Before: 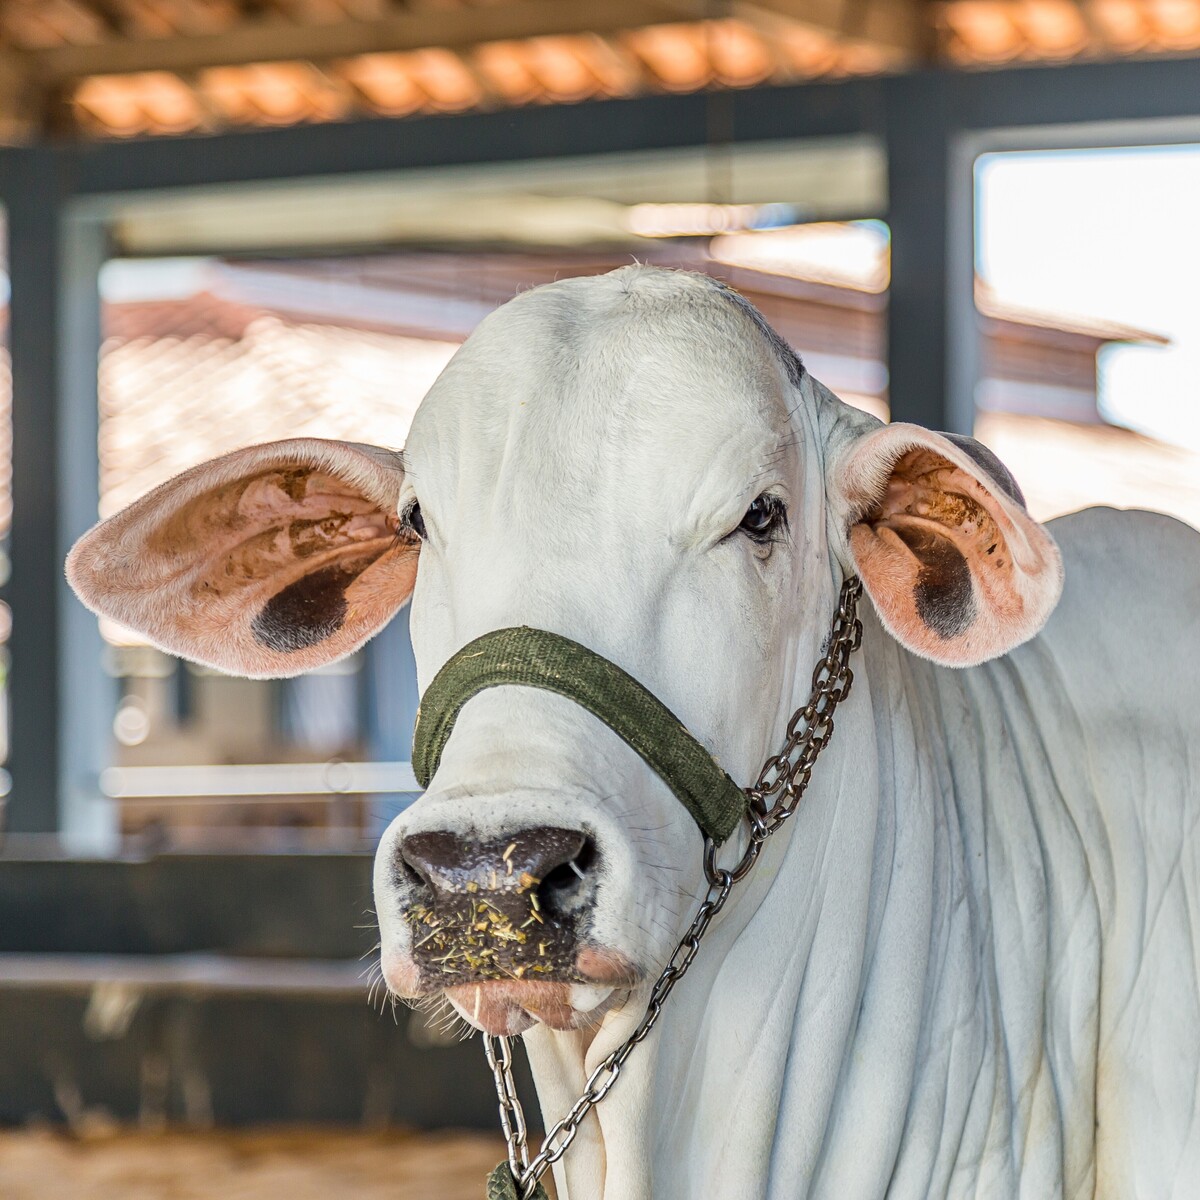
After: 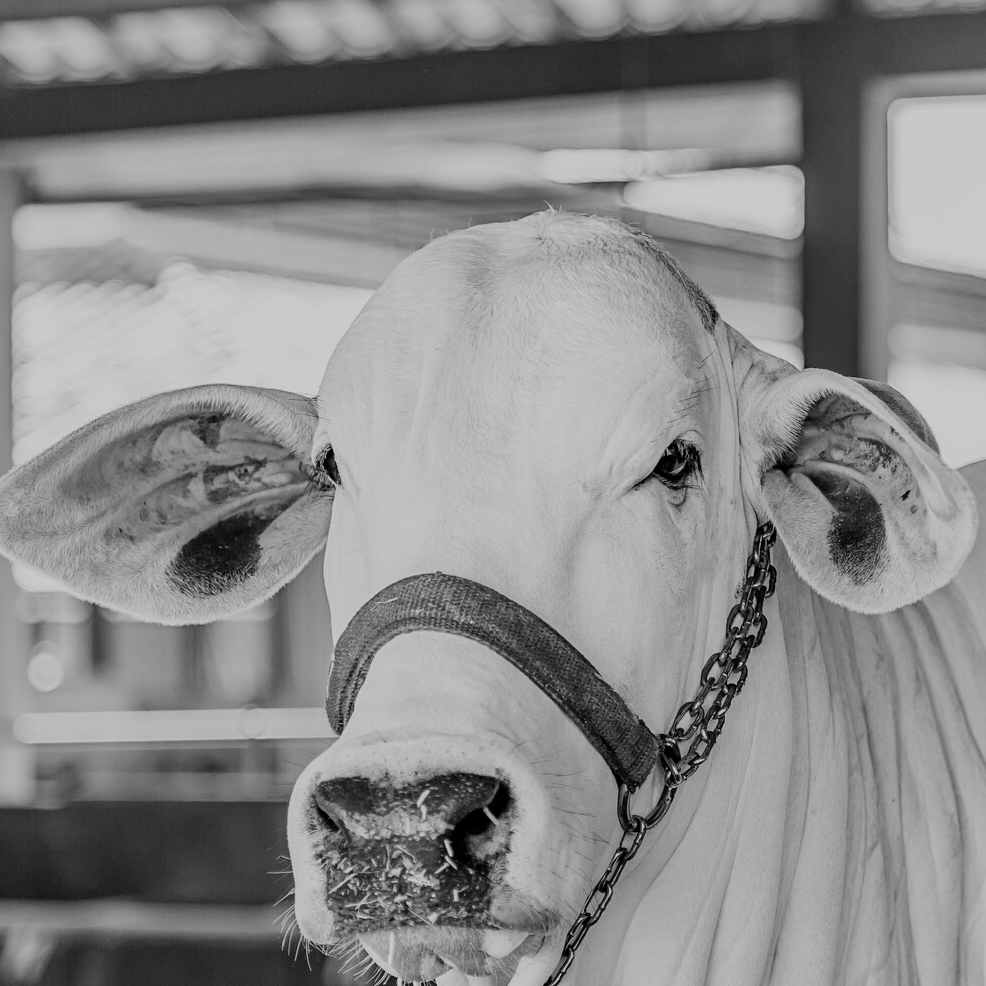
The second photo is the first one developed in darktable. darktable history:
monochrome: on, module defaults
white balance: red 0.924, blue 1.095
filmic rgb: black relative exposure -8.54 EV, white relative exposure 5.52 EV, hardness 3.39, contrast 1.016
crop and rotate: left 7.196%, top 4.574%, right 10.605%, bottom 13.178%
